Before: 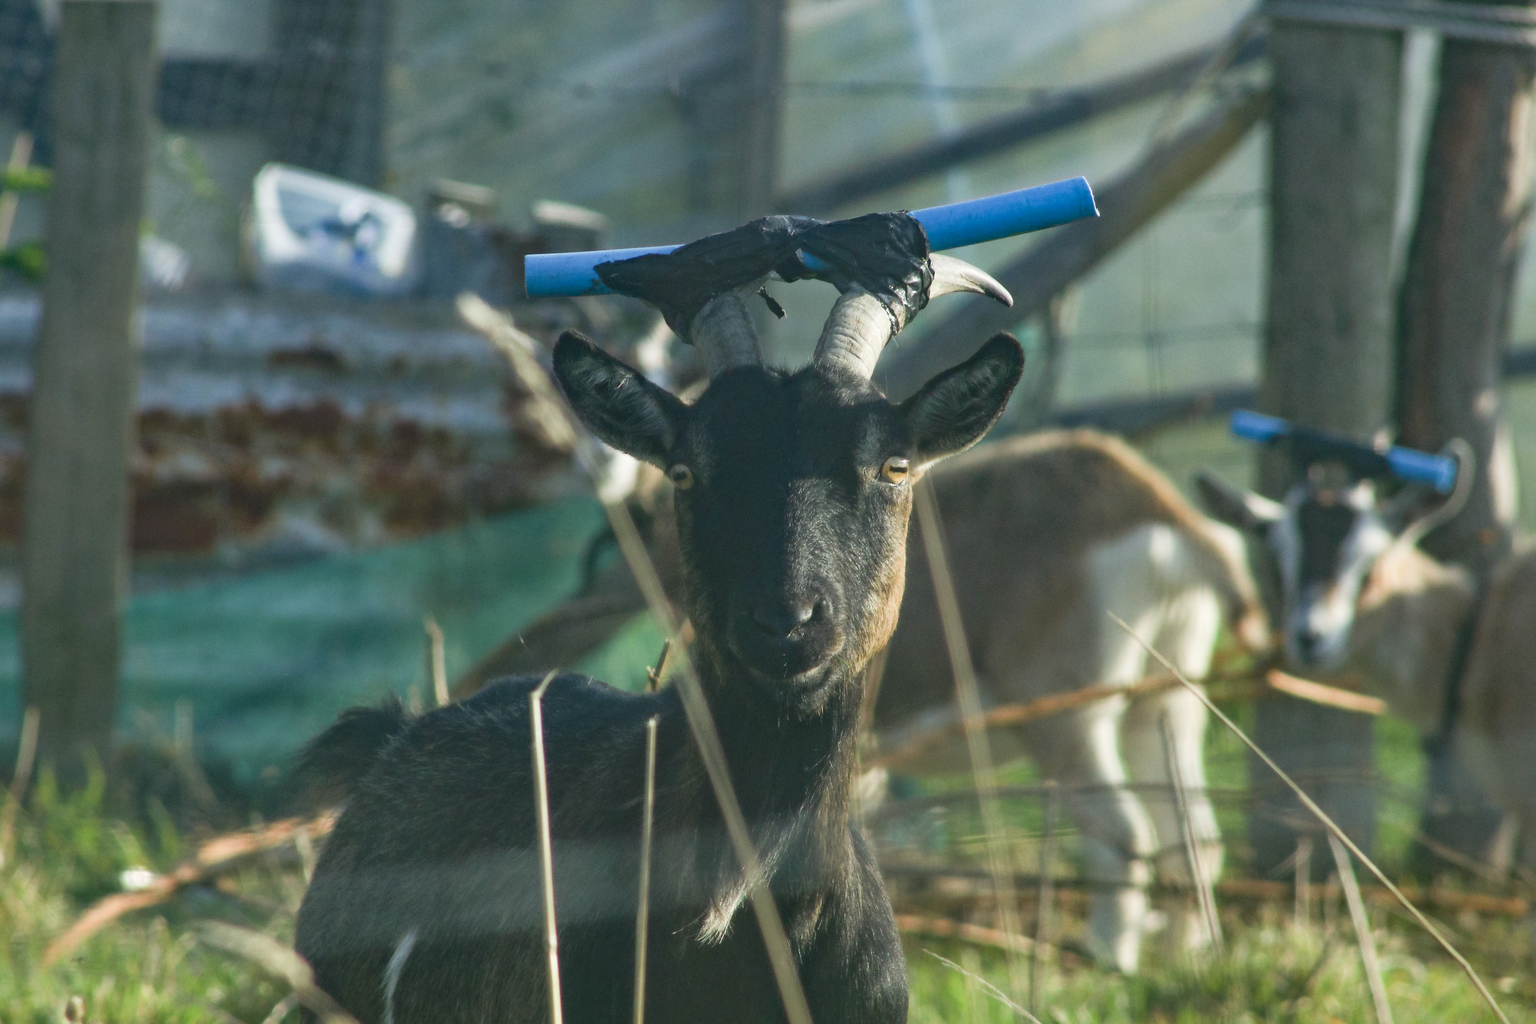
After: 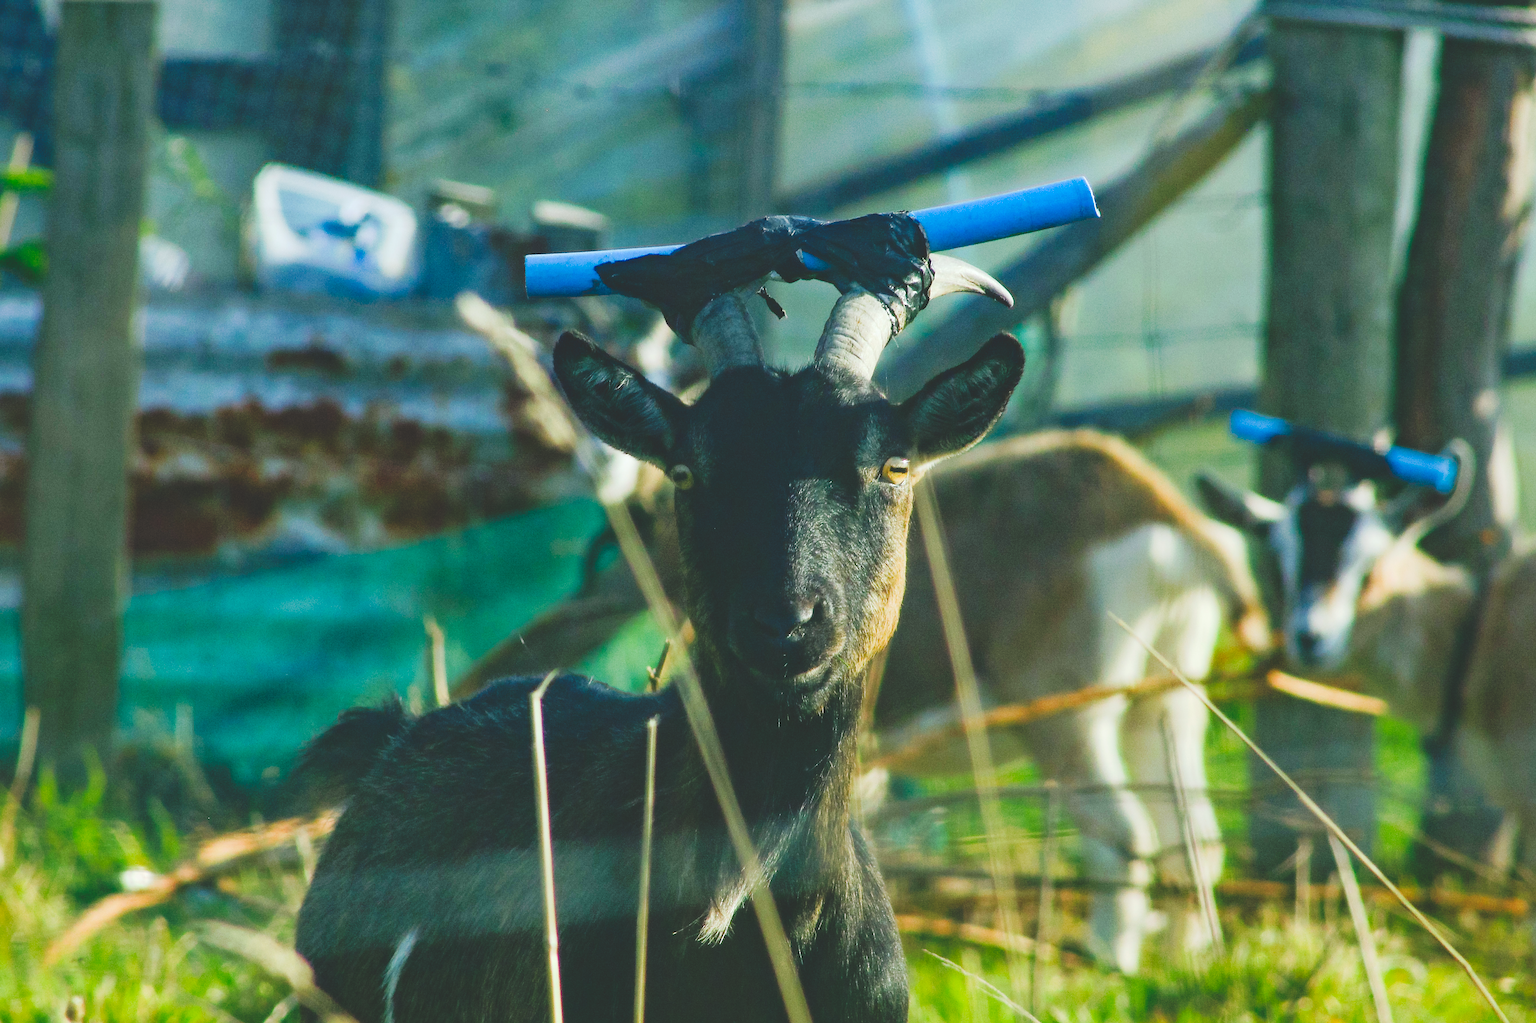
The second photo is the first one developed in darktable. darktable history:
sharpen: on, module defaults
white balance: red 0.978, blue 0.999
tone curve: curves: ch0 [(0, 0) (0.003, 0.178) (0.011, 0.177) (0.025, 0.177) (0.044, 0.178) (0.069, 0.178) (0.1, 0.18) (0.136, 0.183) (0.177, 0.199) (0.224, 0.227) (0.277, 0.278) (0.335, 0.357) (0.399, 0.449) (0.468, 0.546) (0.543, 0.65) (0.623, 0.724) (0.709, 0.804) (0.801, 0.868) (0.898, 0.921) (1, 1)], preserve colors none
contrast brightness saturation: saturation 0.5
